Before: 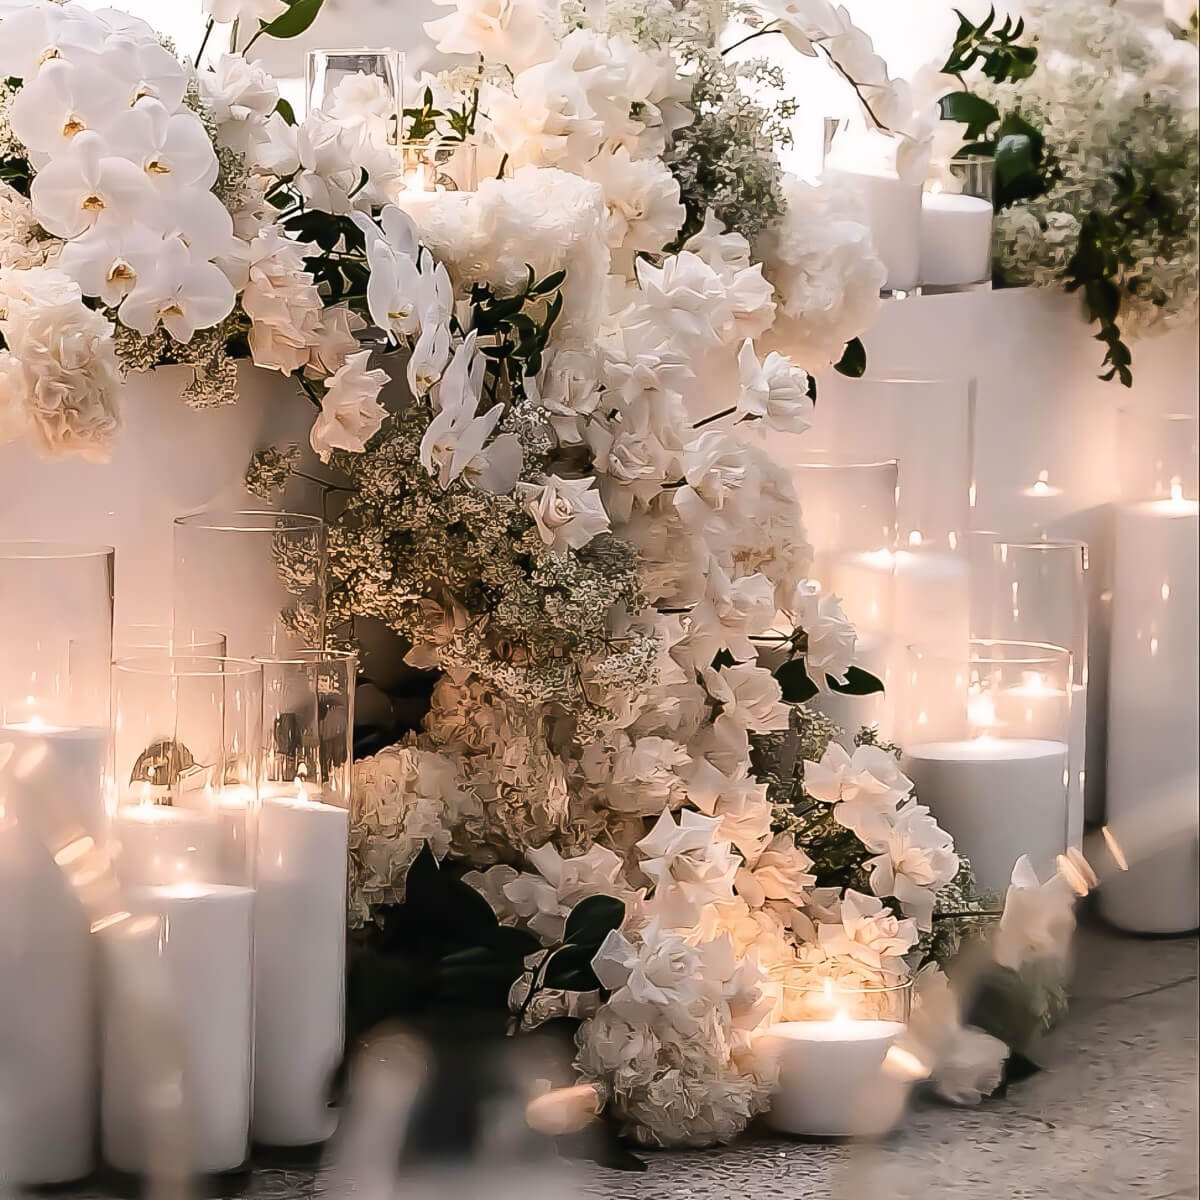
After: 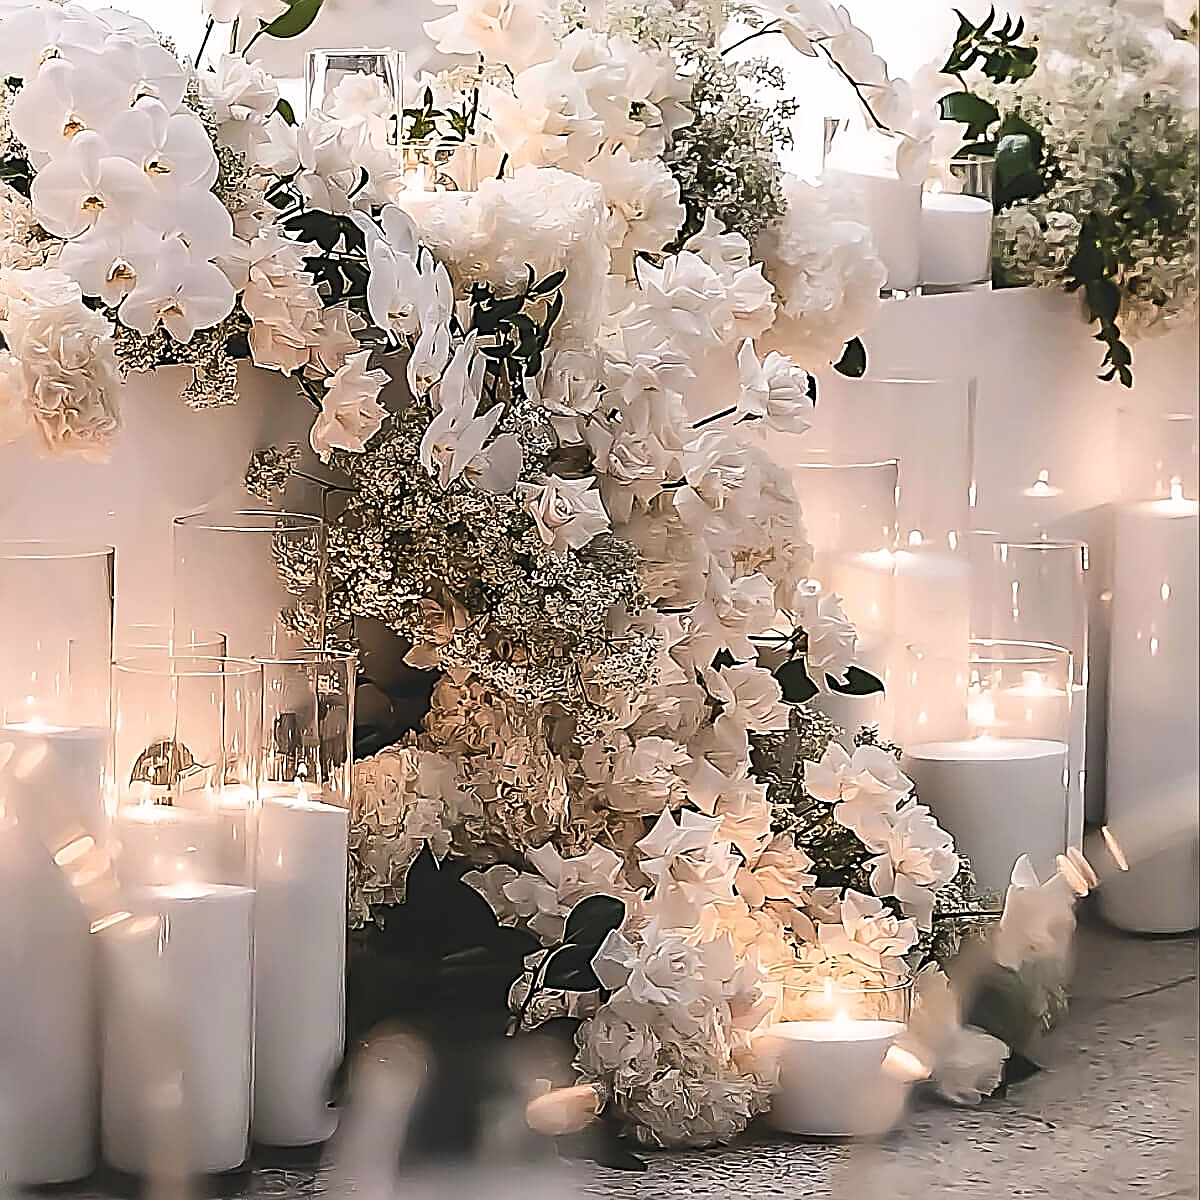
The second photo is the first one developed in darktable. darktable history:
color balance: lift [1.007, 1, 1, 1], gamma [1.097, 1, 1, 1]
sharpen: amount 2
